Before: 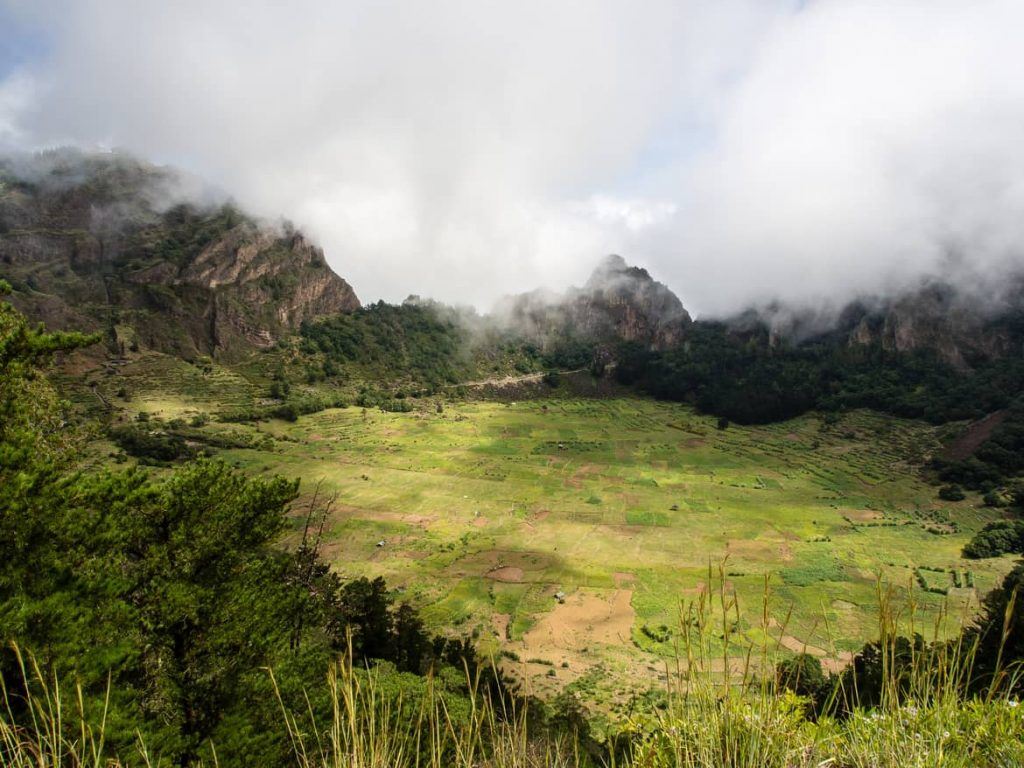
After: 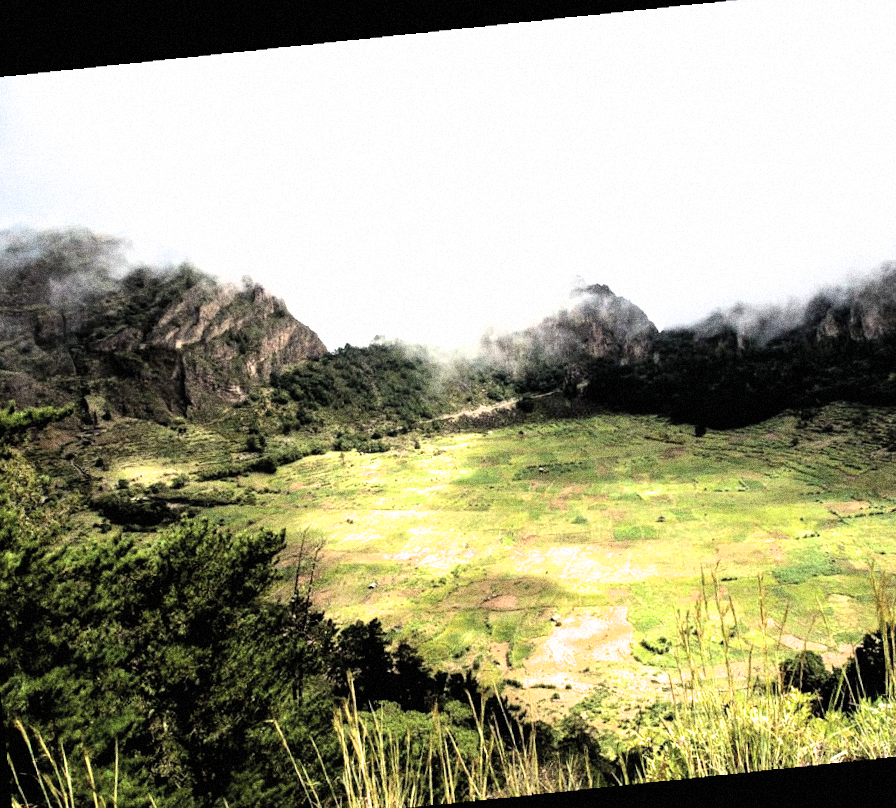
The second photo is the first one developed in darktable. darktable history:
filmic rgb: black relative exposure -8.2 EV, white relative exposure 2.2 EV, threshold 3 EV, hardness 7.11, latitude 85.74%, contrast 1.696, highlights saturation mix -4%, shadows ↔ highlights balance -2.69%, color science v5 (2021), contrast in shadows safe, contrast in highlights safe, enable highlight reconstruction true
crop and rotate: angle 1°, left 4.281%, top 0.642%, right 11.383%, bottom 2.486%
exposure: black level correction 0.001, exposure 0.5 EV, compensate exposure bias true, compensate highlight preservation false
rotate and perspective: rotation -4.98°, automatic cropping off
contrast brightness saturation: brightness 0.13
grain: coarseness 14.49 ISO, strength 48.04%, mid-tones bias 35%
